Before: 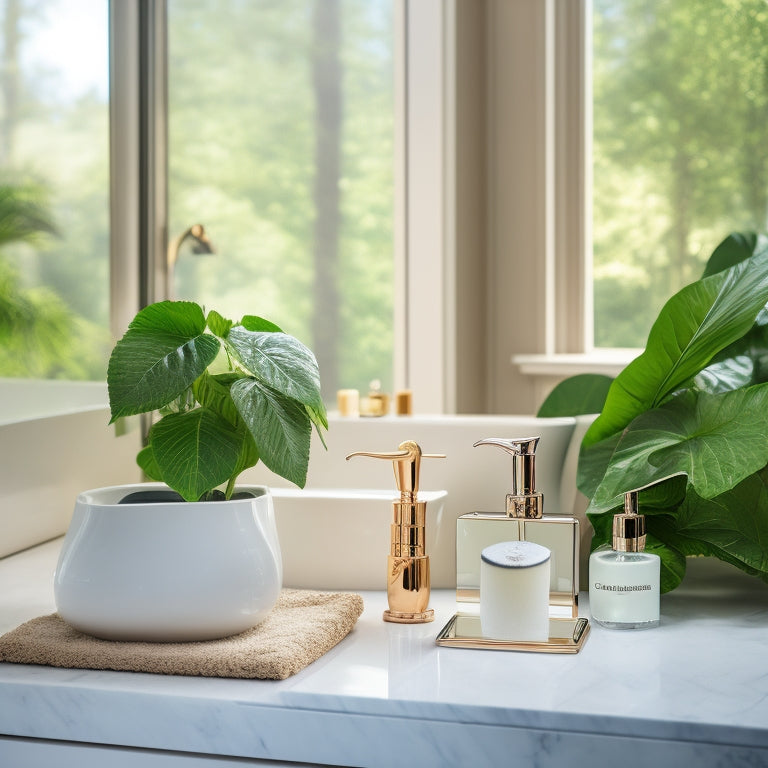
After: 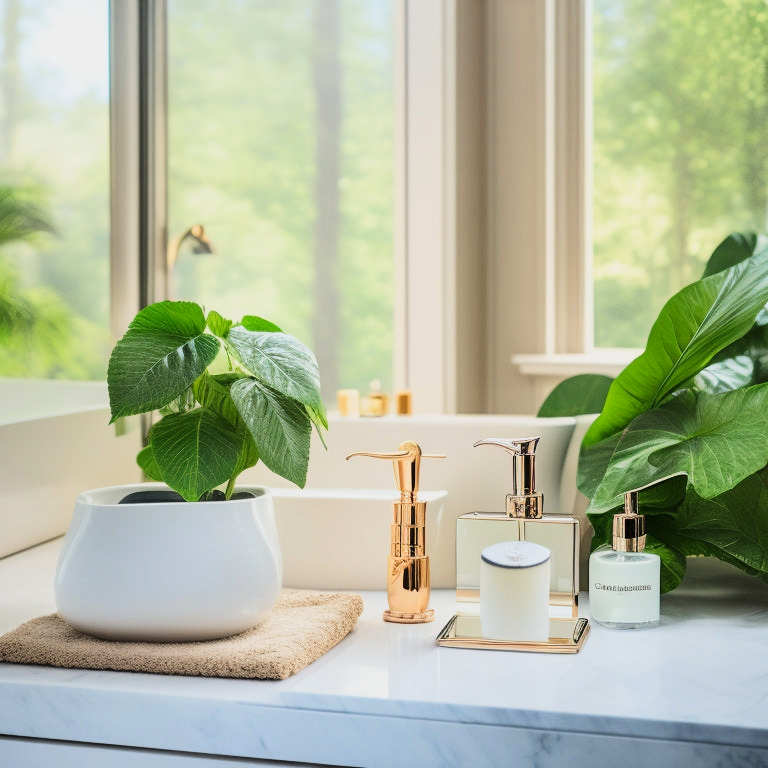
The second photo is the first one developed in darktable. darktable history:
levels: black 0.048%, white 99.99%
tone curve: curves: ch0 [(0, 0.006) (0.184, 0.172) (0.405, 0.46) (0.456, 0.528) (0.634, 0.728) (0.877, 0.89) (0.984, 0.935)]; ch1 [(0, 0) (0.443, 0.43) (0.492, 0.495) (0.566, 0.582) (0.595, 0.606) (0.608, 0.609) (0.65, 0.677) (1, 1)]; ch2 [(0, 0) (0.33, 0.301) (0.421, 0.443) (0.447, 0.489) (0.492, 0.495) (0.537, 0.583) (0.586, 0.591) (0.663, 0.686) (1, 1)], color space Lab, linked channels, preserve colors none
